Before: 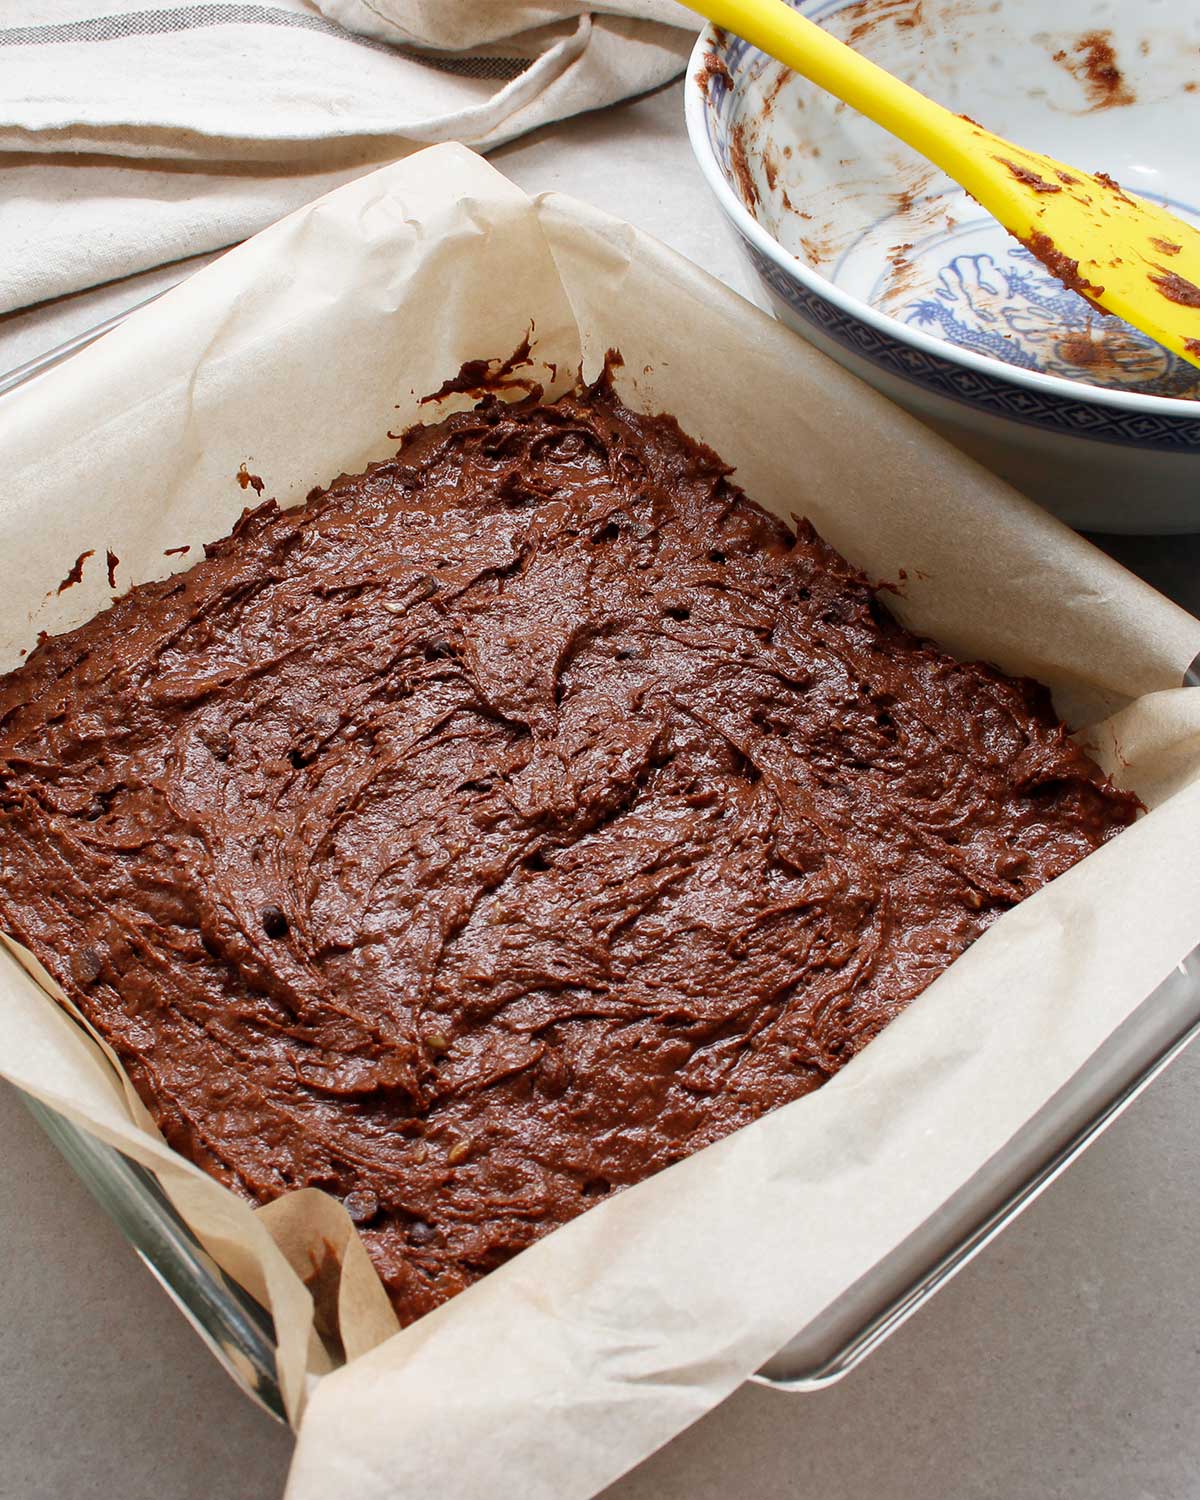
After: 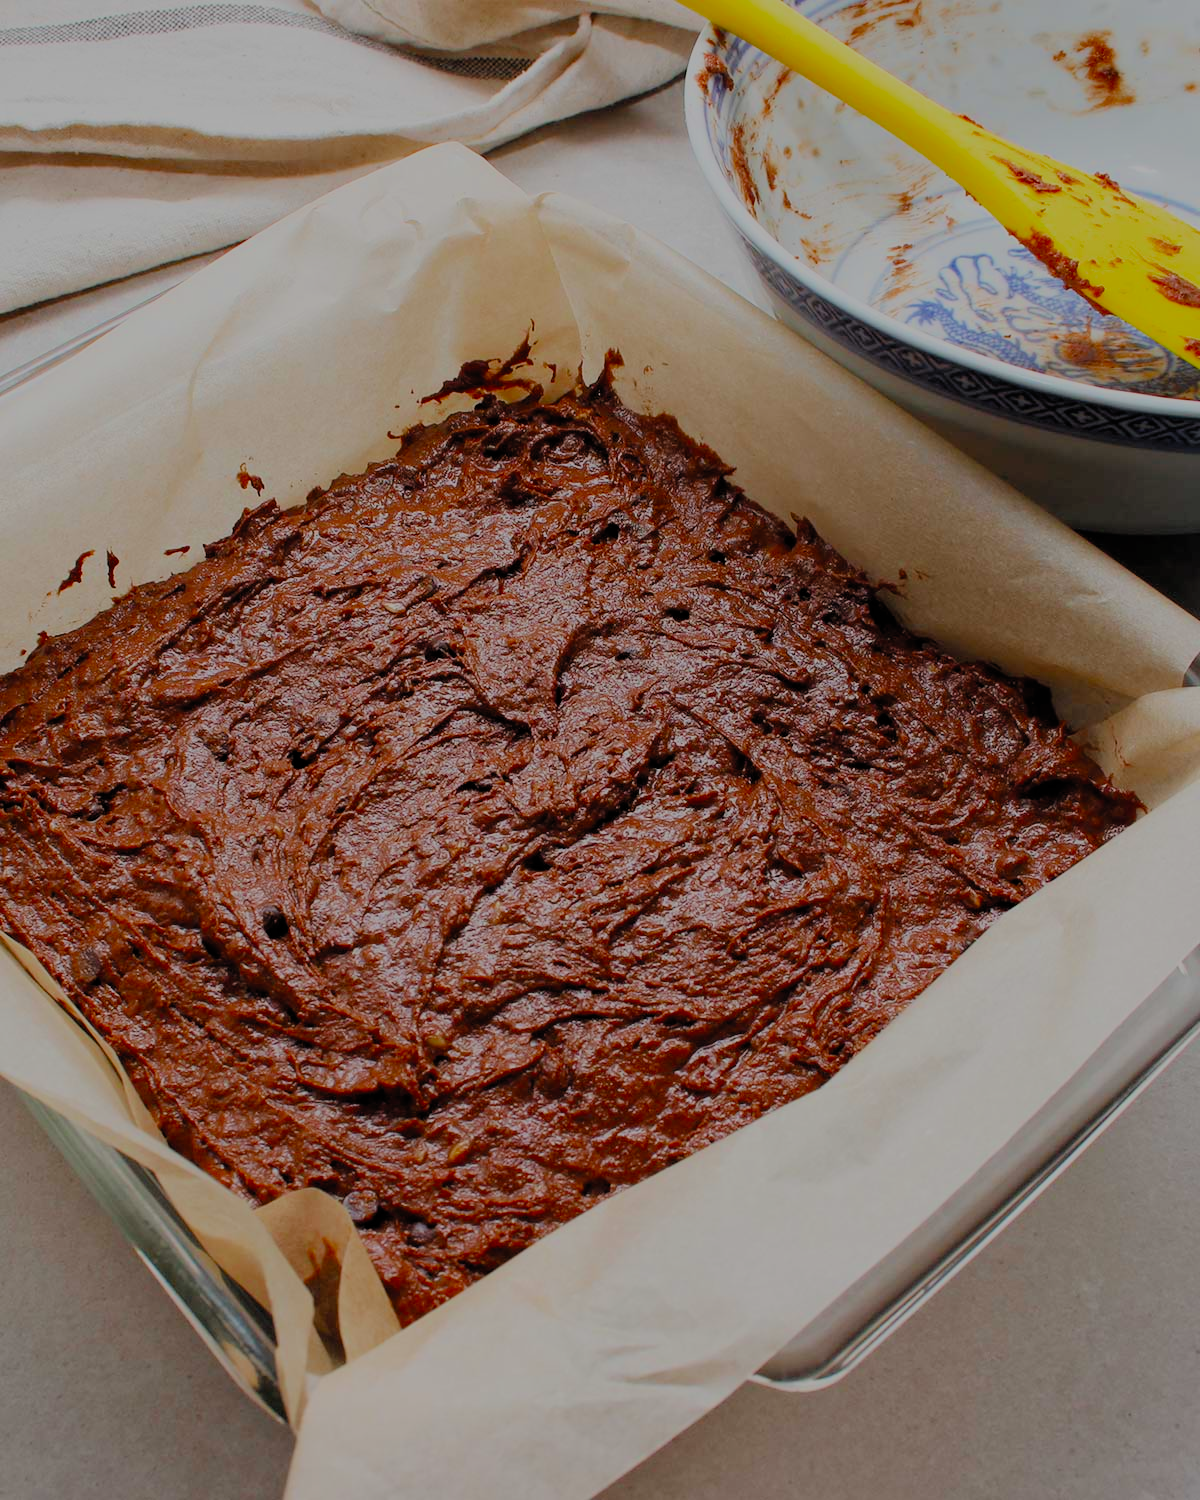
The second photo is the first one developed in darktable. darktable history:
exposure: exposure -0.36 EV, compensate highlight preservation false
filmic rgb: white relative exposure 8 EV, threshold 3 EV, hardness 2.44, latitude 10.07%, contrast 0.72, highlights saturation mix 10%, shadows ↔ highlights balance 1.38%, color science v4 (2020), enable highlight reconstruction true
